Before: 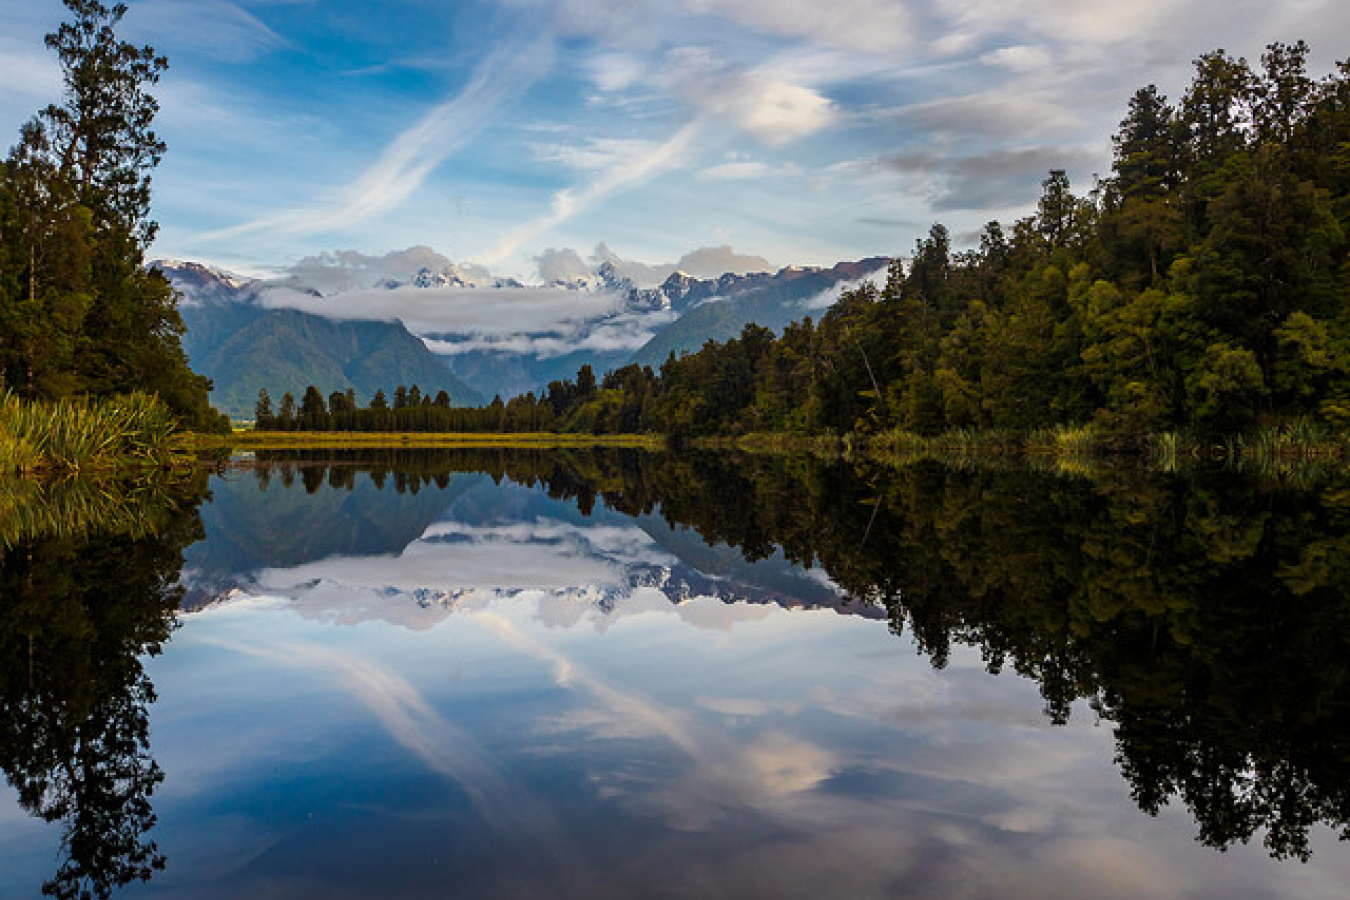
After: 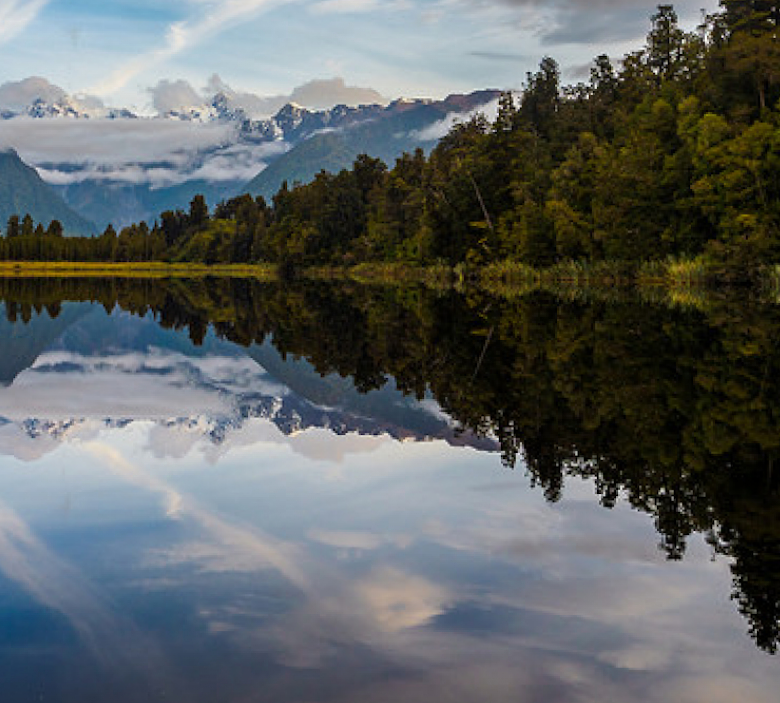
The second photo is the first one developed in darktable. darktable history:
crop and rotate: left 28.256%, top 17.734%, right 12.656%, bottom 3.573%
rotate and perspective: rotation 0.226°, lens shift (vertical) -0.042, crop left 0.023, crop right 0.982, crop top 0.006, crop bottom 0.994
